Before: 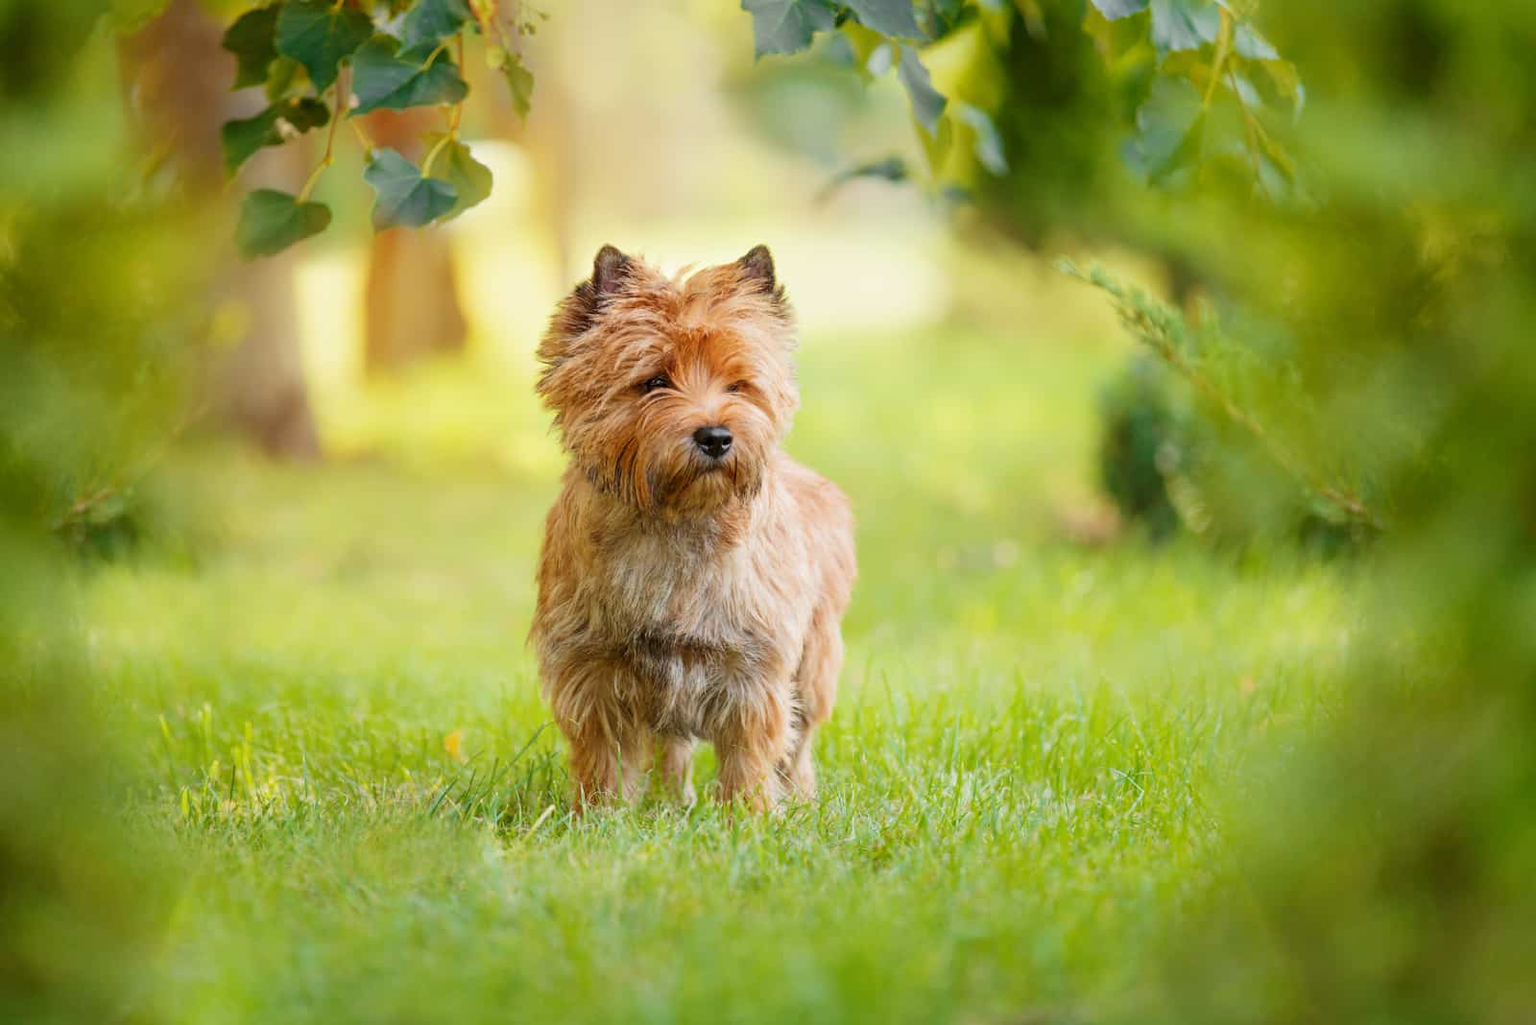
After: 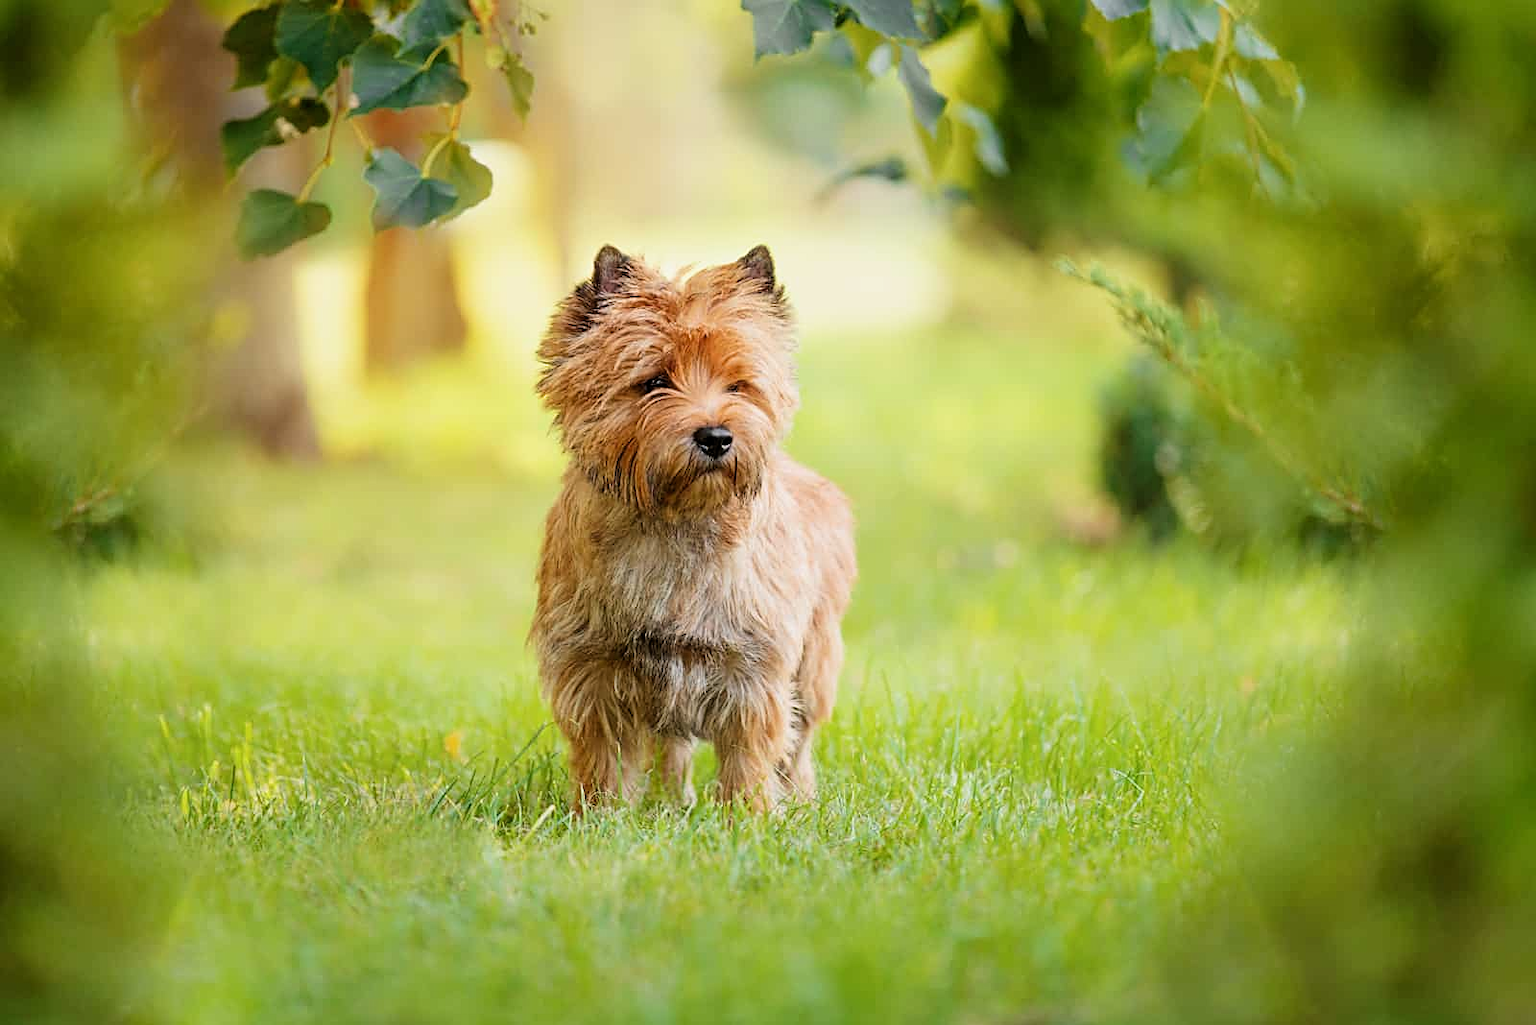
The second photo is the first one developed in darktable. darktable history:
filmic rgb: black relative exposure -12.73 EV, white relative exposure 2.81 EV, target black luminance 0%, hardness 8.48, latitude 70.61%, contrast 1.136, shadows ↔ highlights balance -0.829%
sharpen: on, module defaults
